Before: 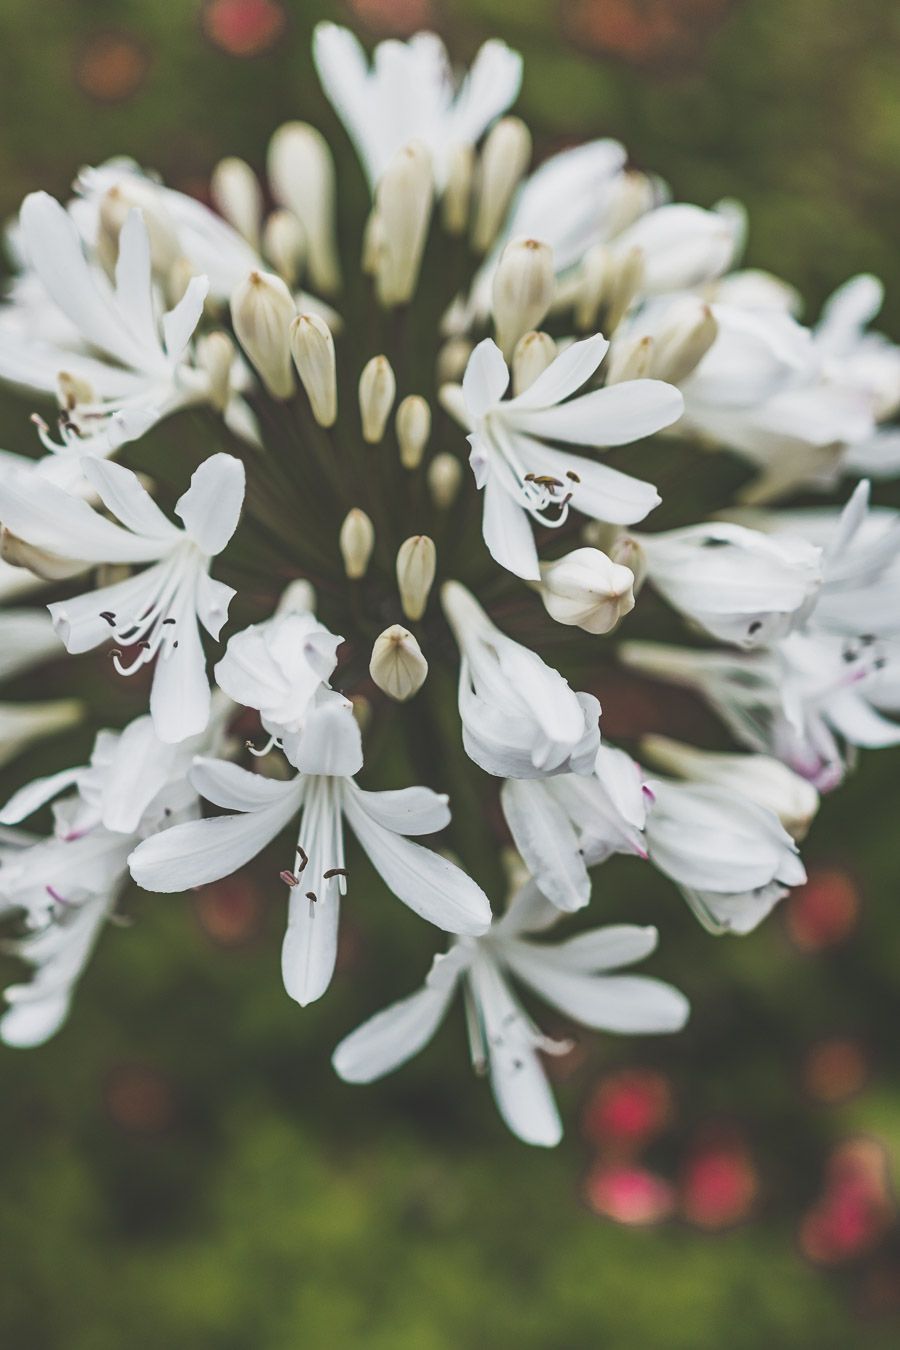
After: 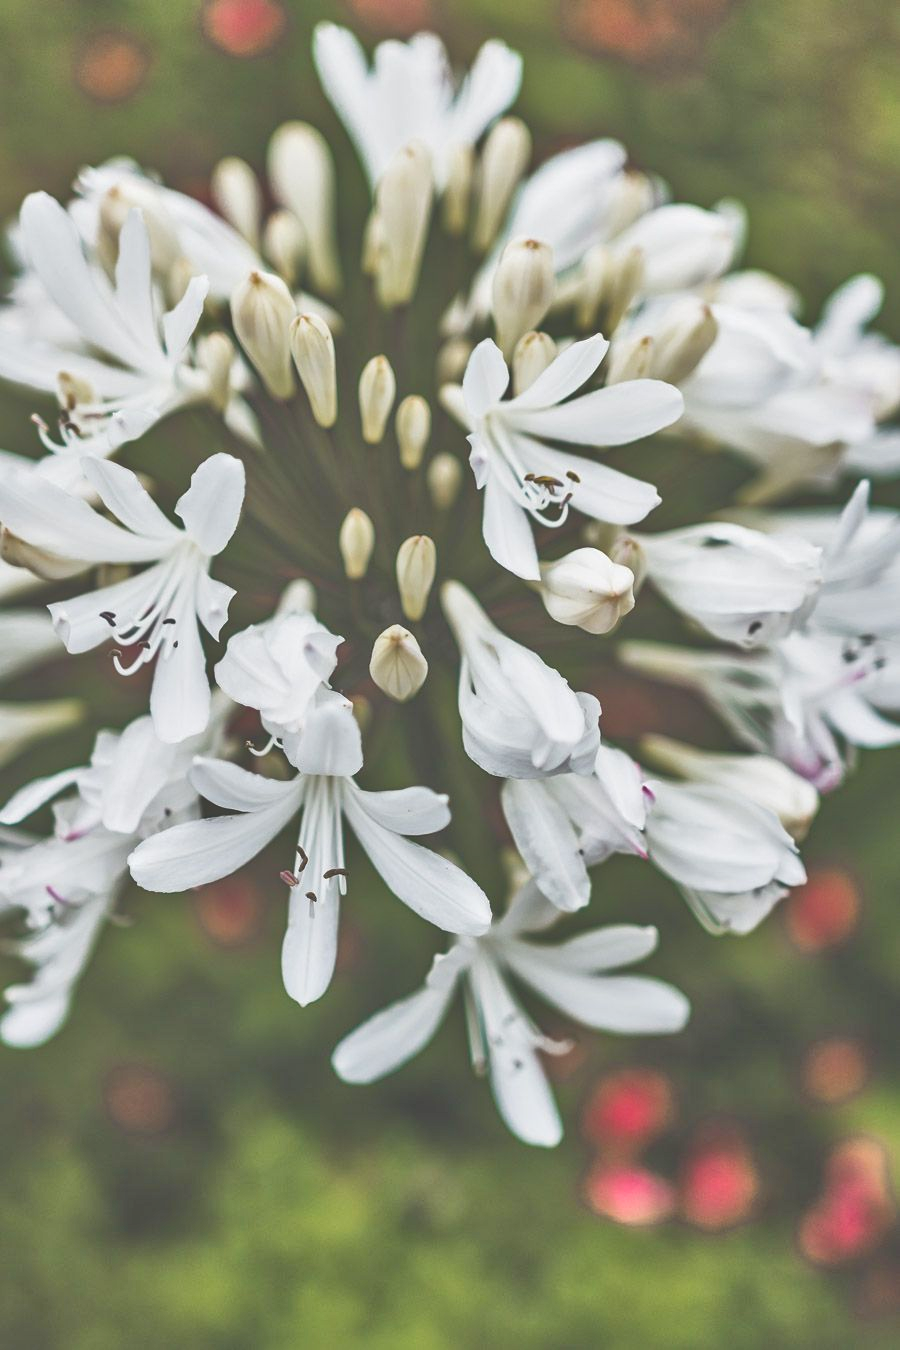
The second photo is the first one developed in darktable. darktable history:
tone equalizer: -7 EV 0.149 EV, -6 EV 0.565 EV, -5 EV 1.19 EV, -4 EV 1.31 EV, -3 EV 1.12 EV, -2 EV 0.6 EV, -1 EV 0.167 EV, smoothing 1
local contrast: mode bilateral grid, contrast 19, coarseness 50, detail 132%, midtone range 0.2
